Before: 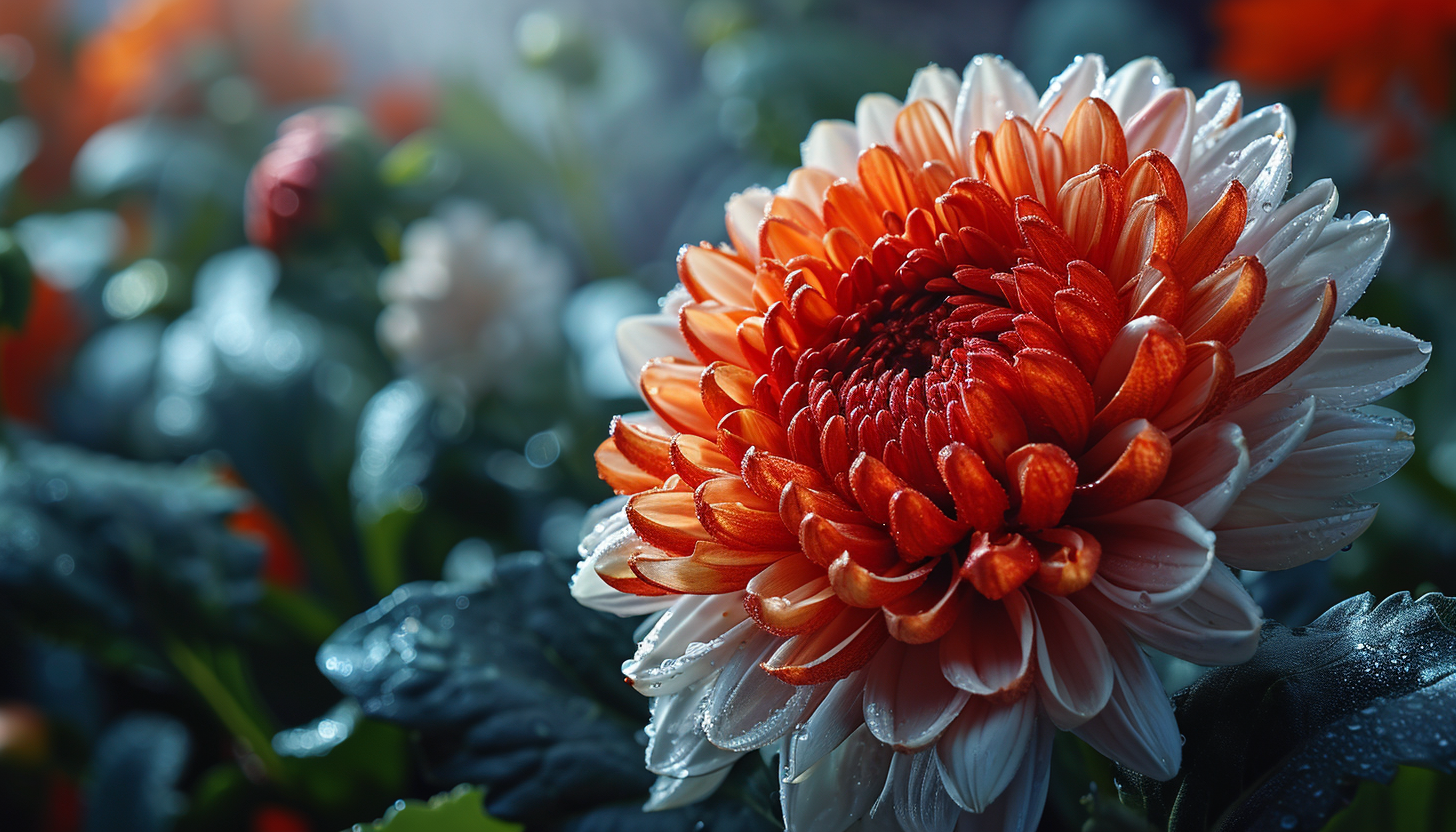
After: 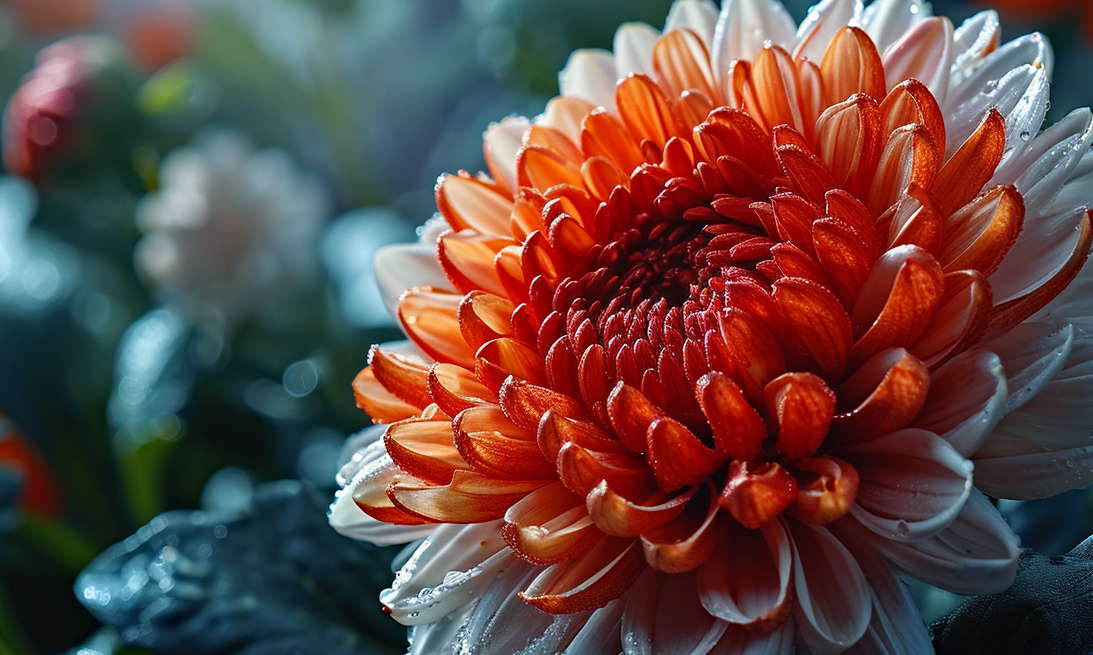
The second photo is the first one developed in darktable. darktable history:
crop: left 16.655%, top 8.574%, right 8.255%, bottom 12.668%
haze removal: adaptive false
